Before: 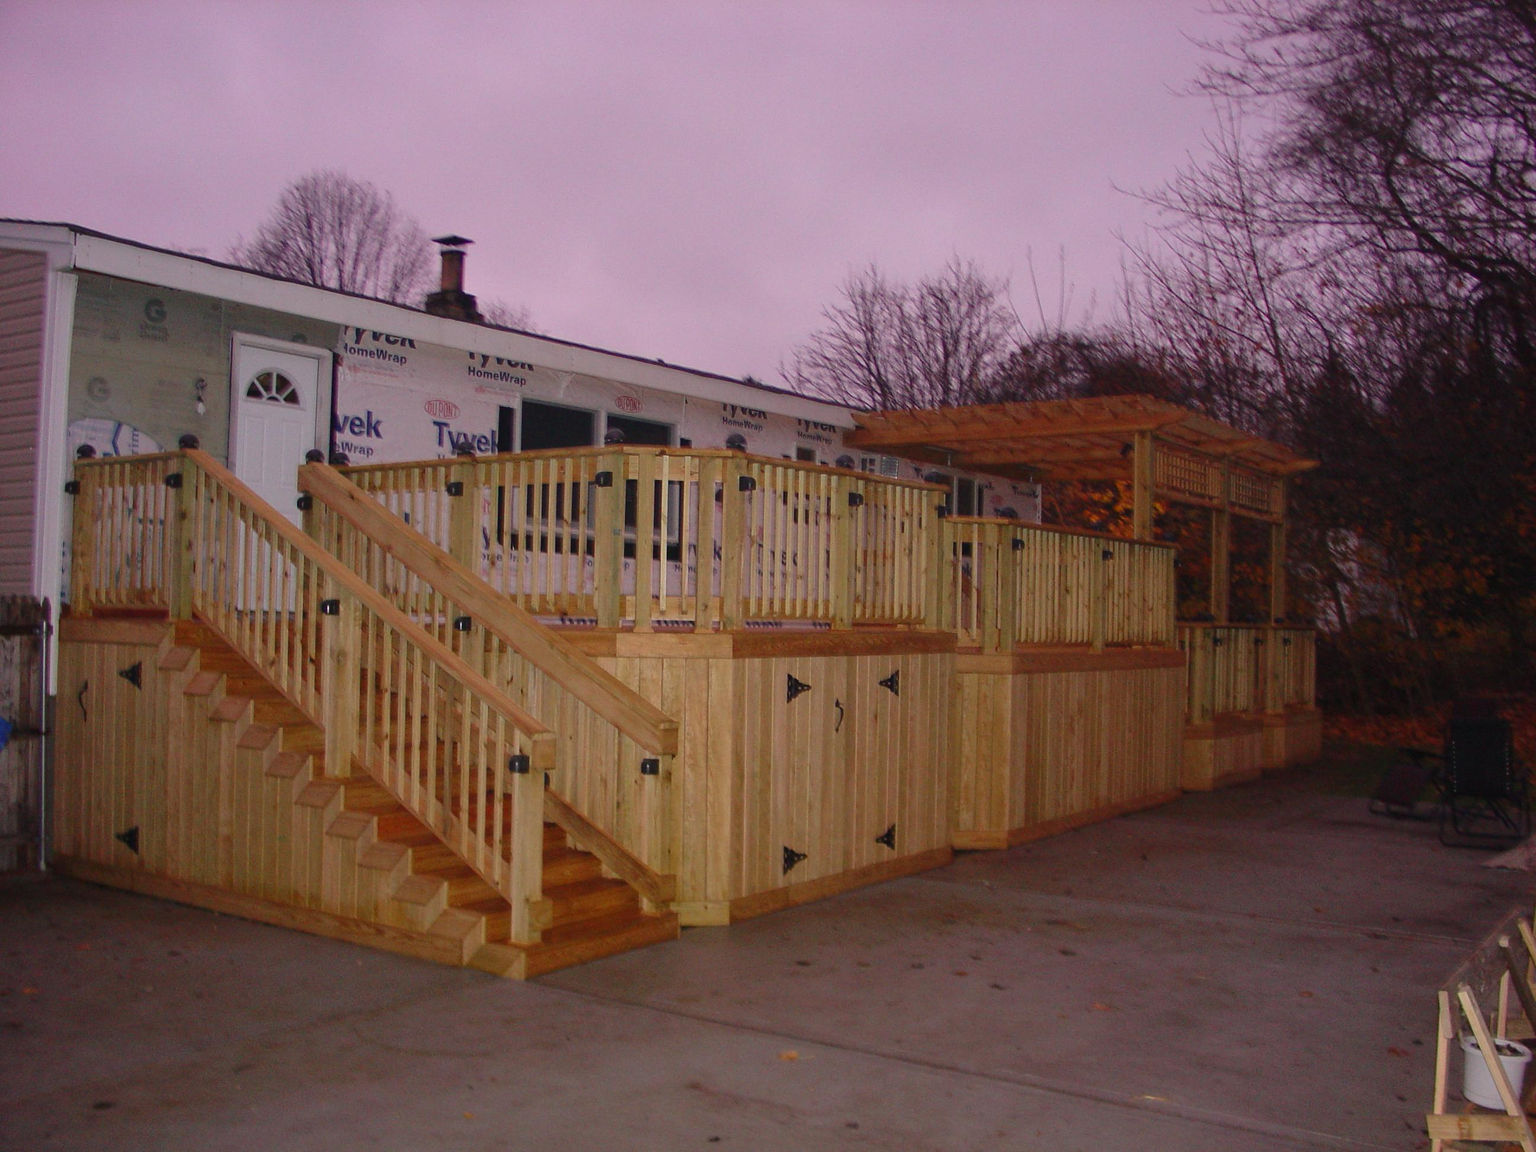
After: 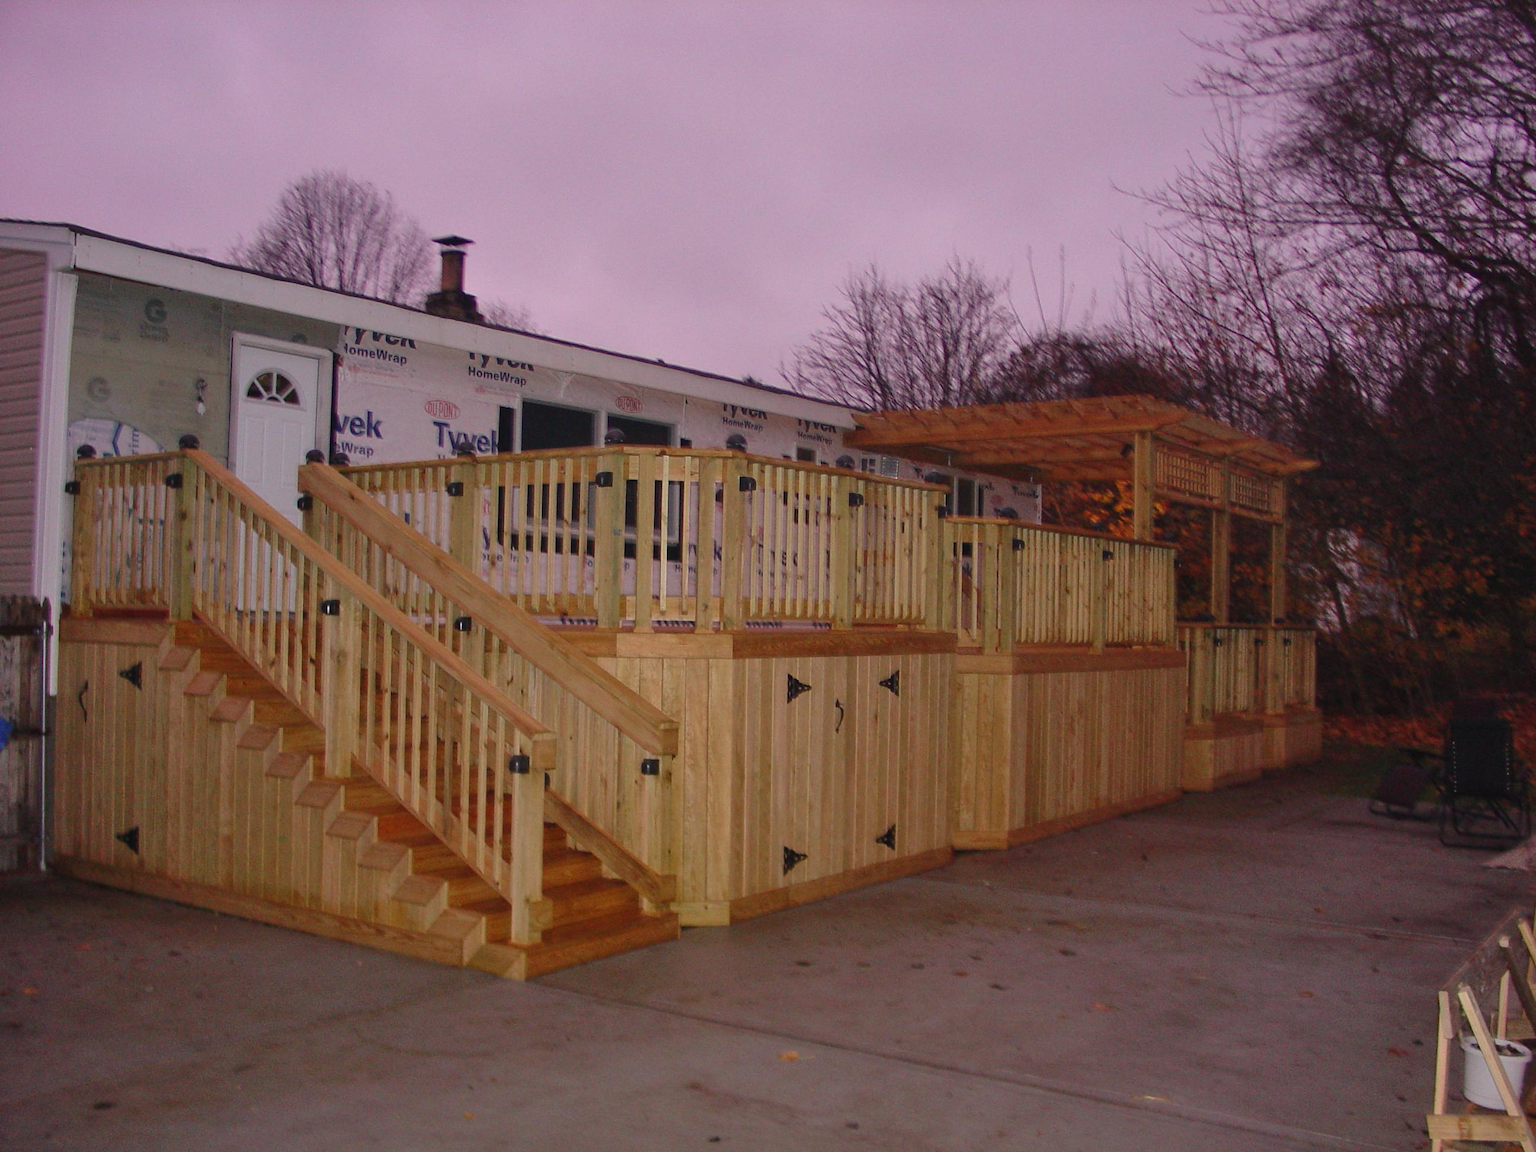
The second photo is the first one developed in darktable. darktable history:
shadows and highlights: shadows 37.32, highlights -28.07, soften with gaussian
